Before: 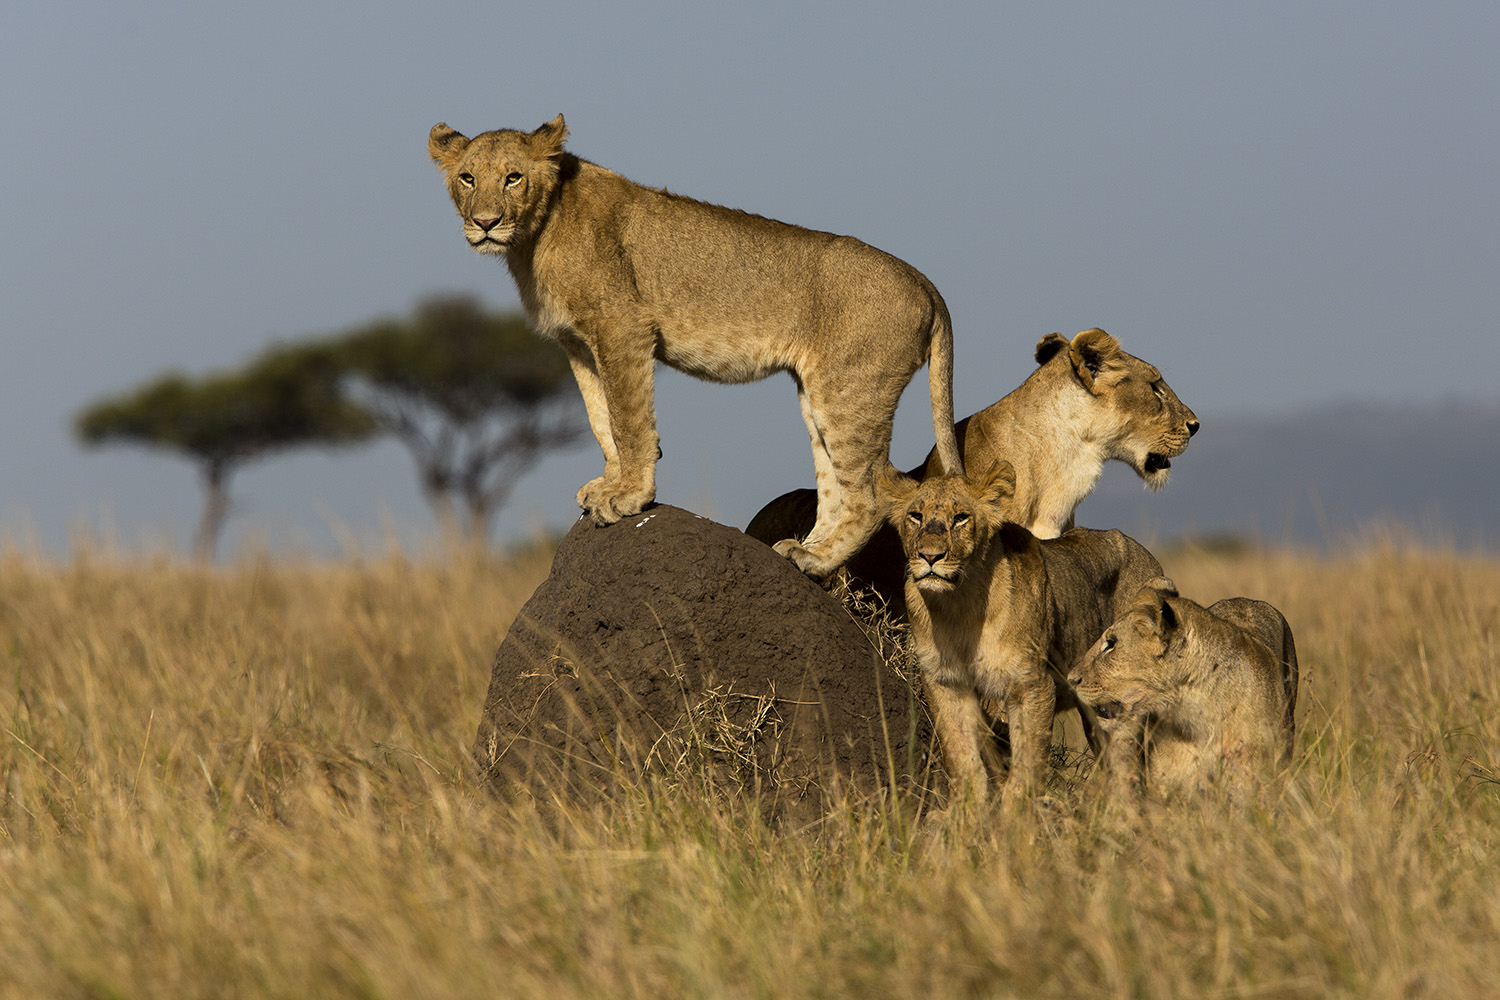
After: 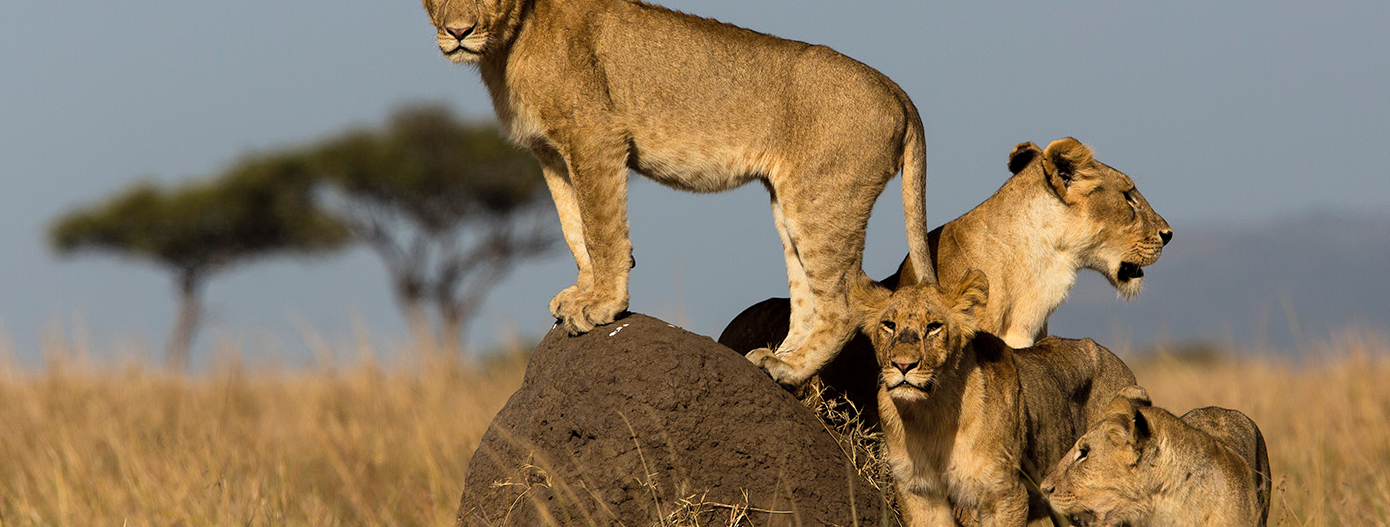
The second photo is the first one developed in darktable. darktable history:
contrast brightness saturation: contrast 0.047, brightness 0.064, saturation 0.006
crop: left 1.816%, top 19.177%, right 5.47%, bottom 28.1%
